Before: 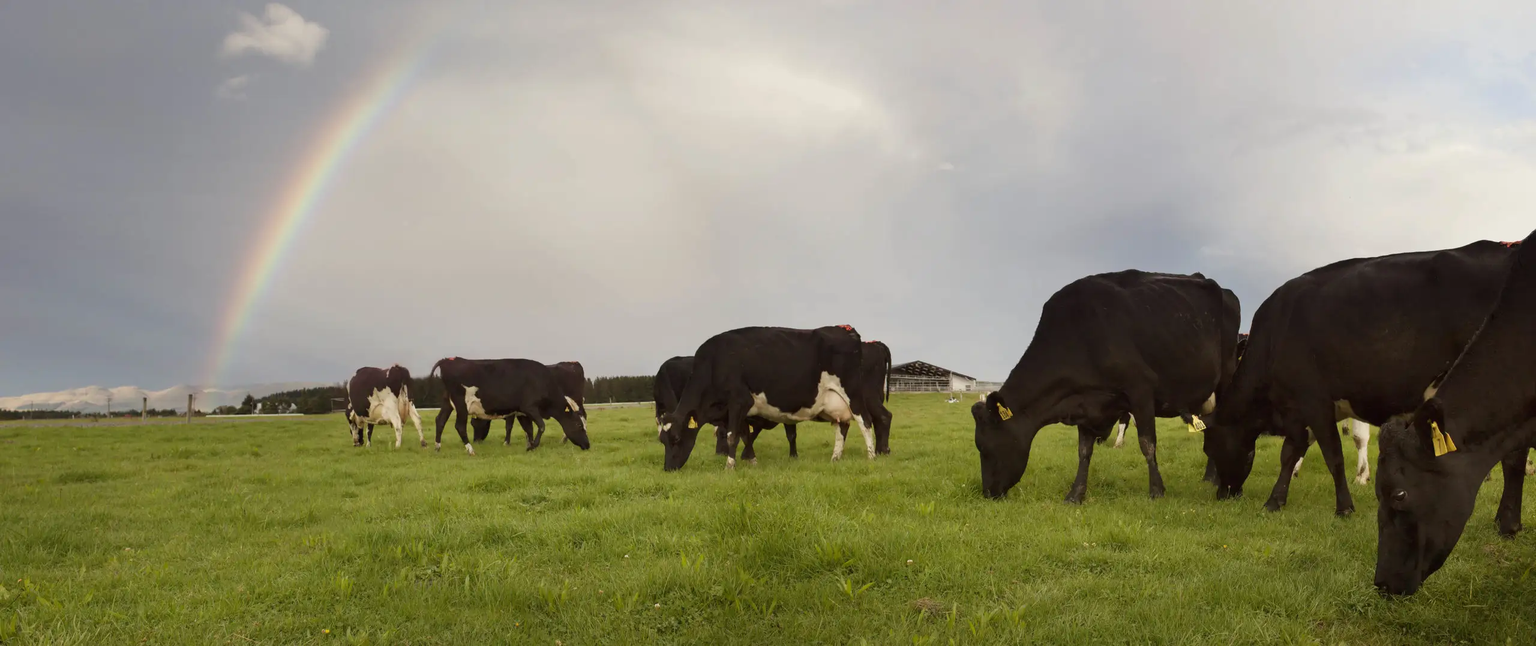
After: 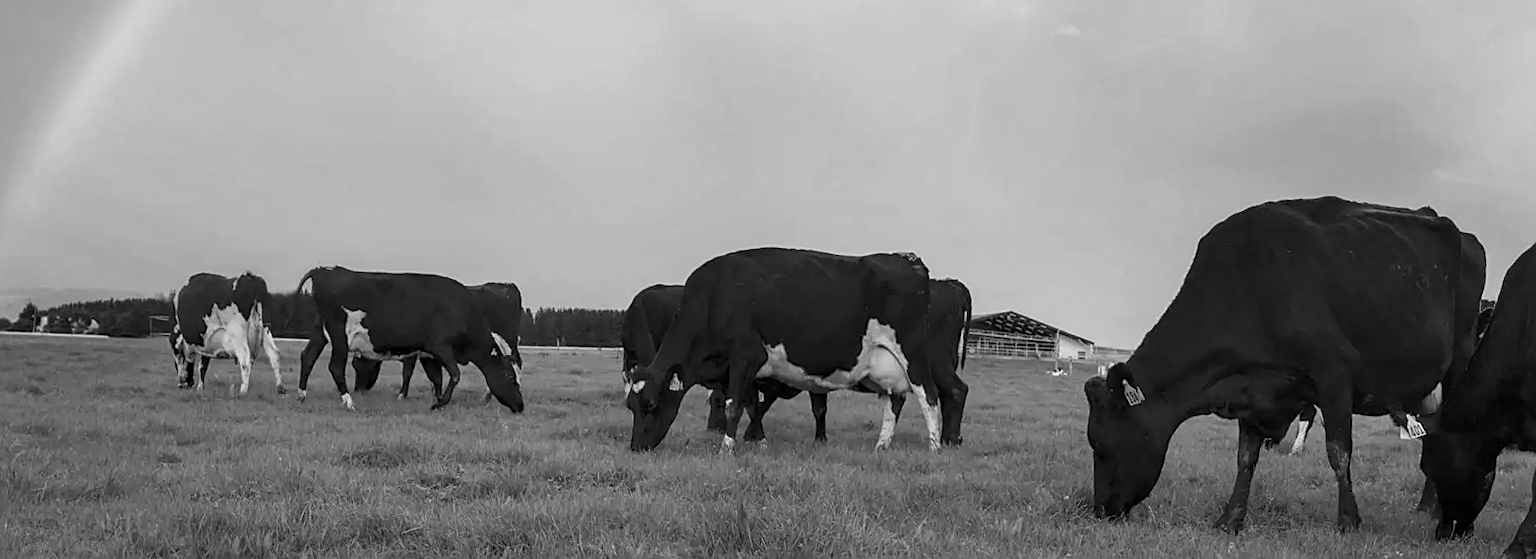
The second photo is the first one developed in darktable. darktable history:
crop and rotate: angle -3.37°, left 9.79%, top 20.73%, right 12.42%, bottom 11.82%
local contrast: on, module defaults
color calibration: output gray [0.25, 0.35, 0.4, 0], x 0.383, y 0.372, temperature 3905.17 K
white balance: red 0.925, blue 1.046
sharpen: on, module defaults
